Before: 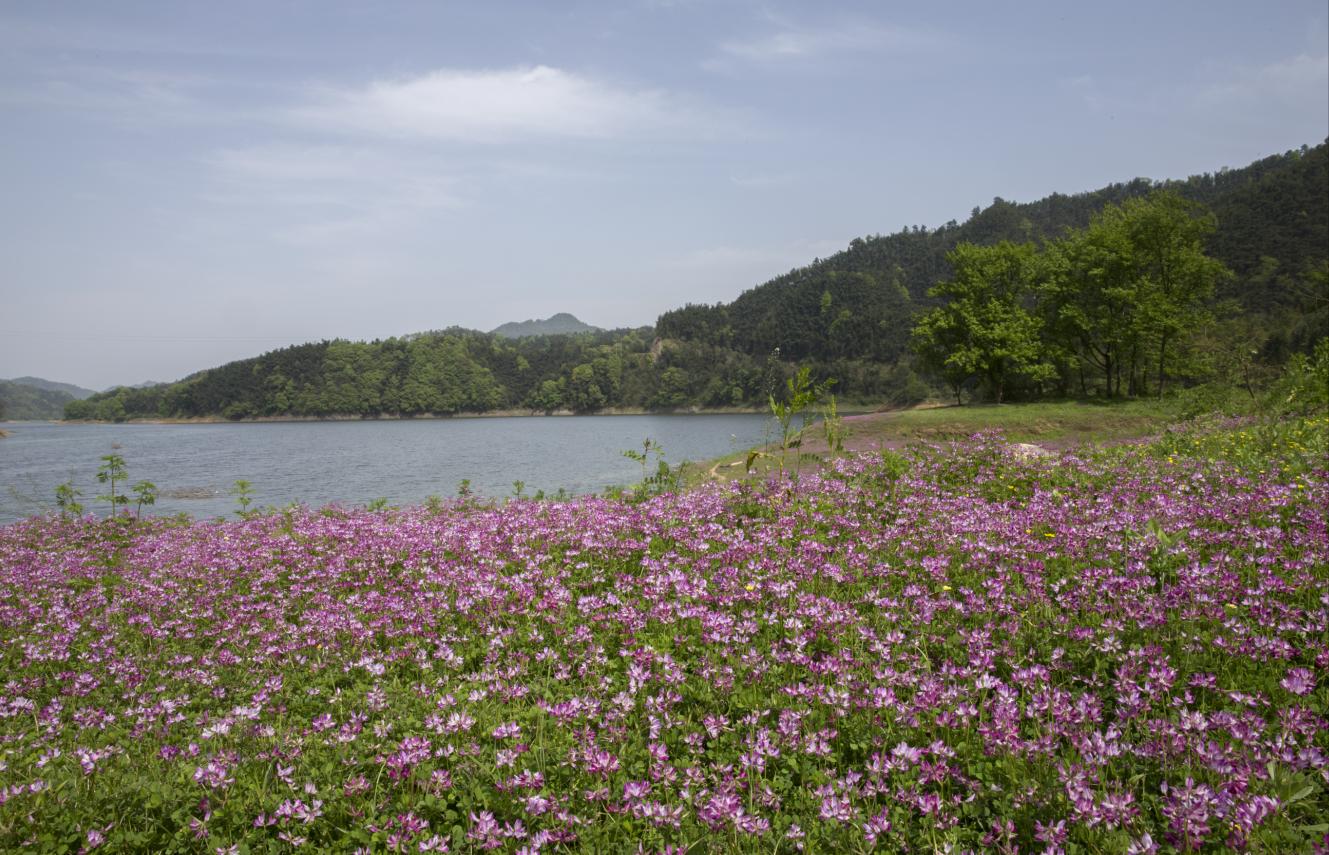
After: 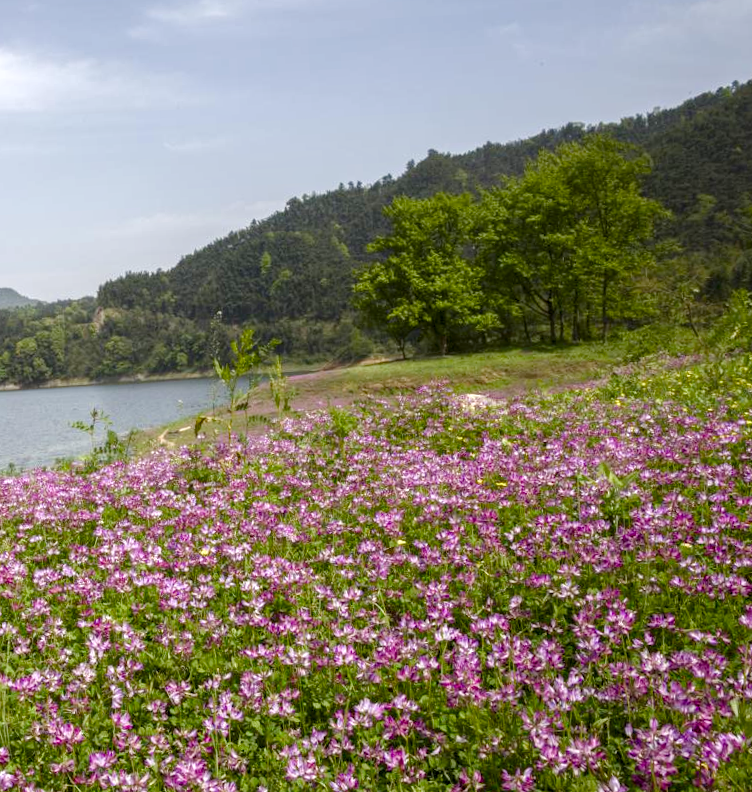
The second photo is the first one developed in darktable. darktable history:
rotate and perspective: rotation -3°, crop left 0.031, crop right 0.968, crop top 0.07, crop bottom 0.93
crop: left 41.402%
color zones: curves: ch0 [(0, 0.5) (0.143, 0.5) (0.286, 0.5) (0.429, 0.5) (0.571, 0.5) (0.714, 0.476) (0.857, 0.5) (1, 0.5)]; ch2 [(0, 0.5) (0.143, 0.5) (0.286, 0.5) (0.429, 0.5) (0.571, 0.5) (0.714, 0.487) (0.857, 0.5) (1, 0.5)]
local contrast: on, module defaults
color balance rgb: perceptual saturation grading › global saturation 20%, perceptual saturation grading › highlights -50%, perceptual saturation grading › shadows 30%, perceptual brilliance grading › global brilliance 10%, perceptual brilliance grading › shadows 15%
